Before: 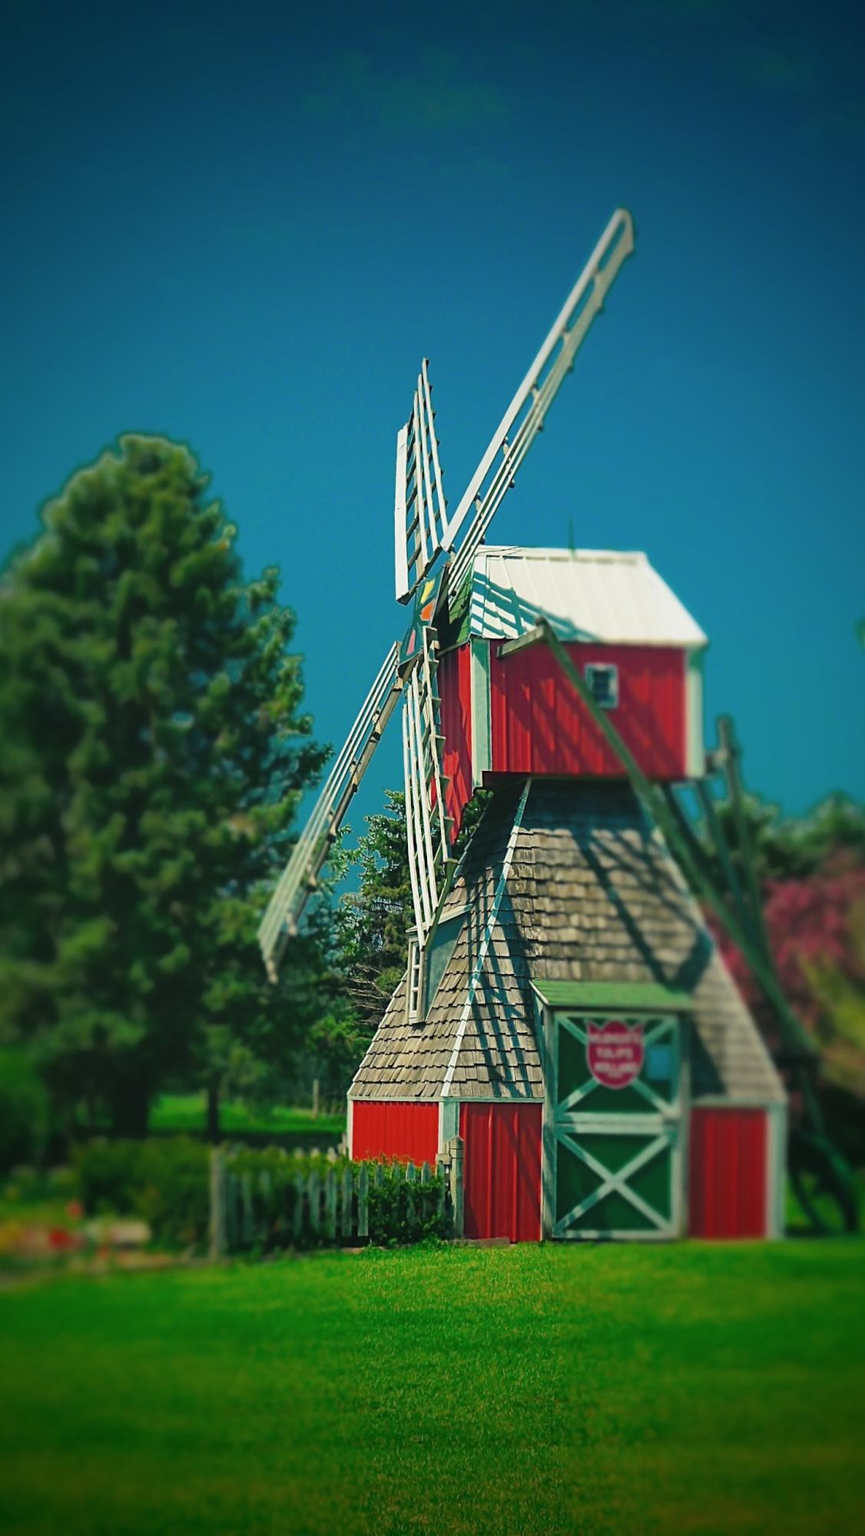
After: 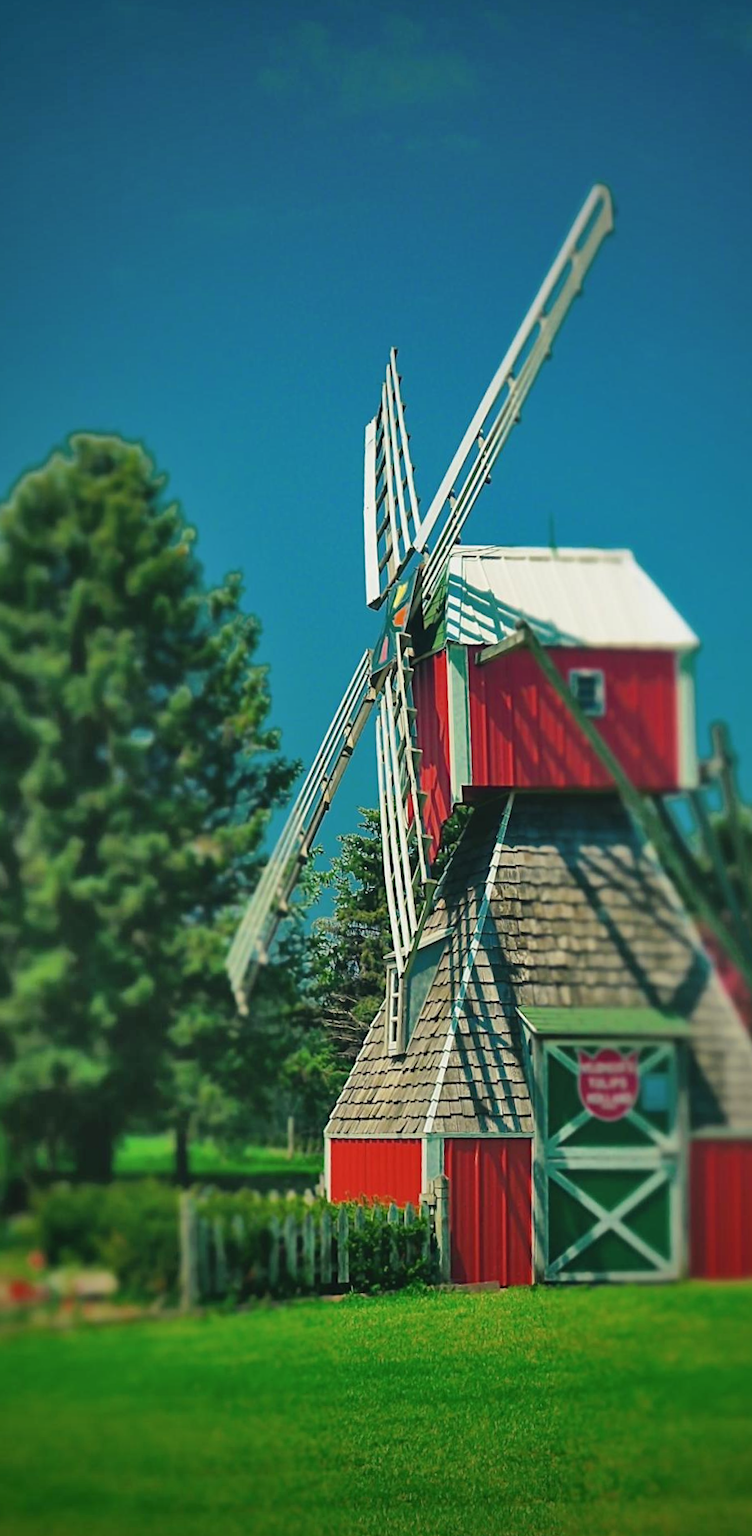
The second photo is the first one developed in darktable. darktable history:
rotate and perspective: crop left 0, crop top 0
shadows and highlights: shadows 60, soften with gaussian
white balance: red 1, blue 1
crop and rotate: angle 1°, left 4.281%, top 0.642%, right 11.383%, bottom 2.486%
